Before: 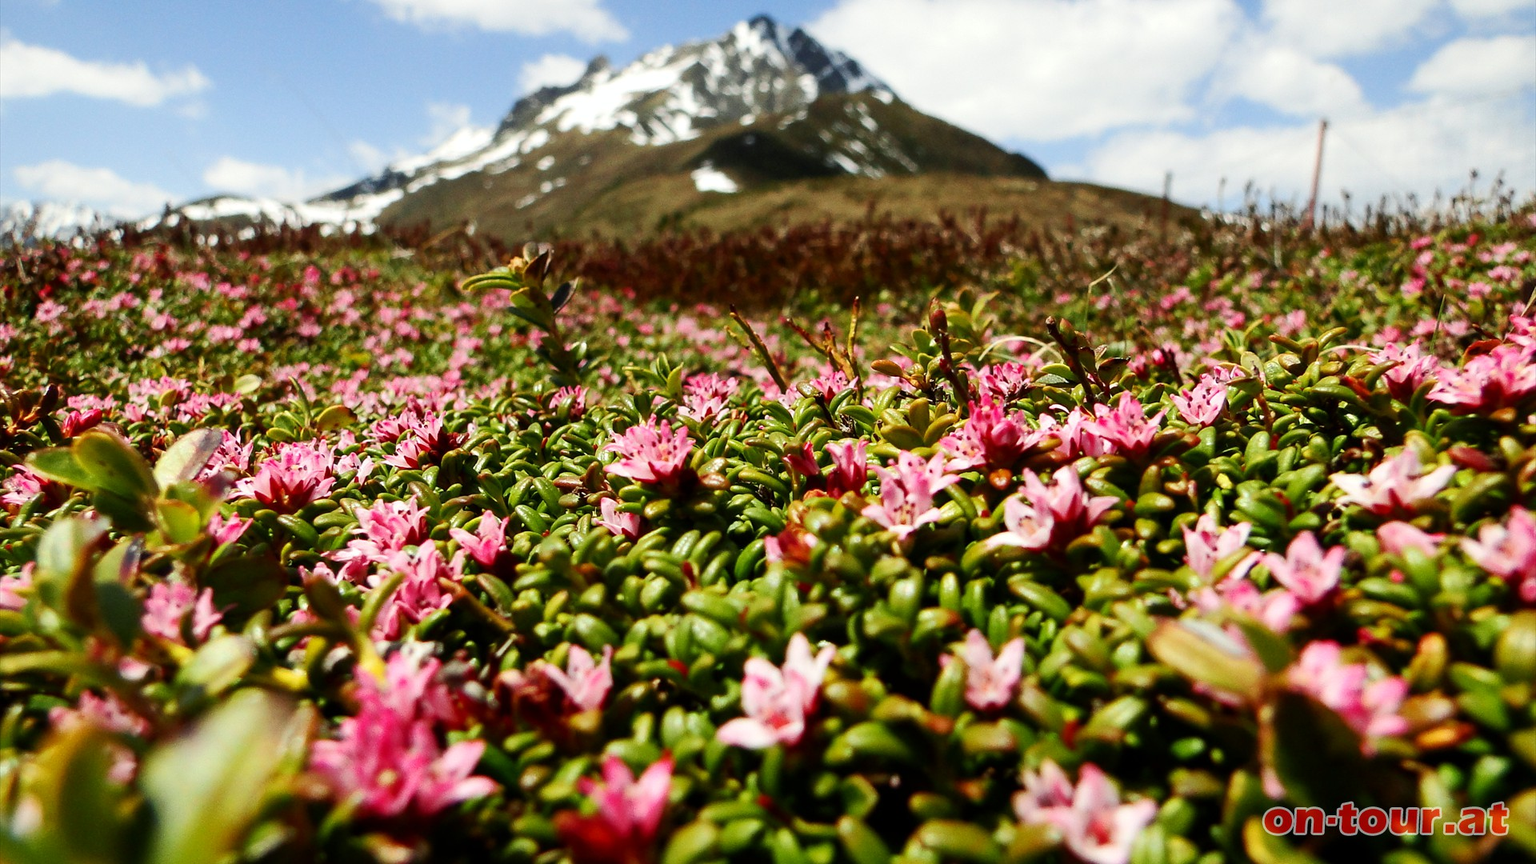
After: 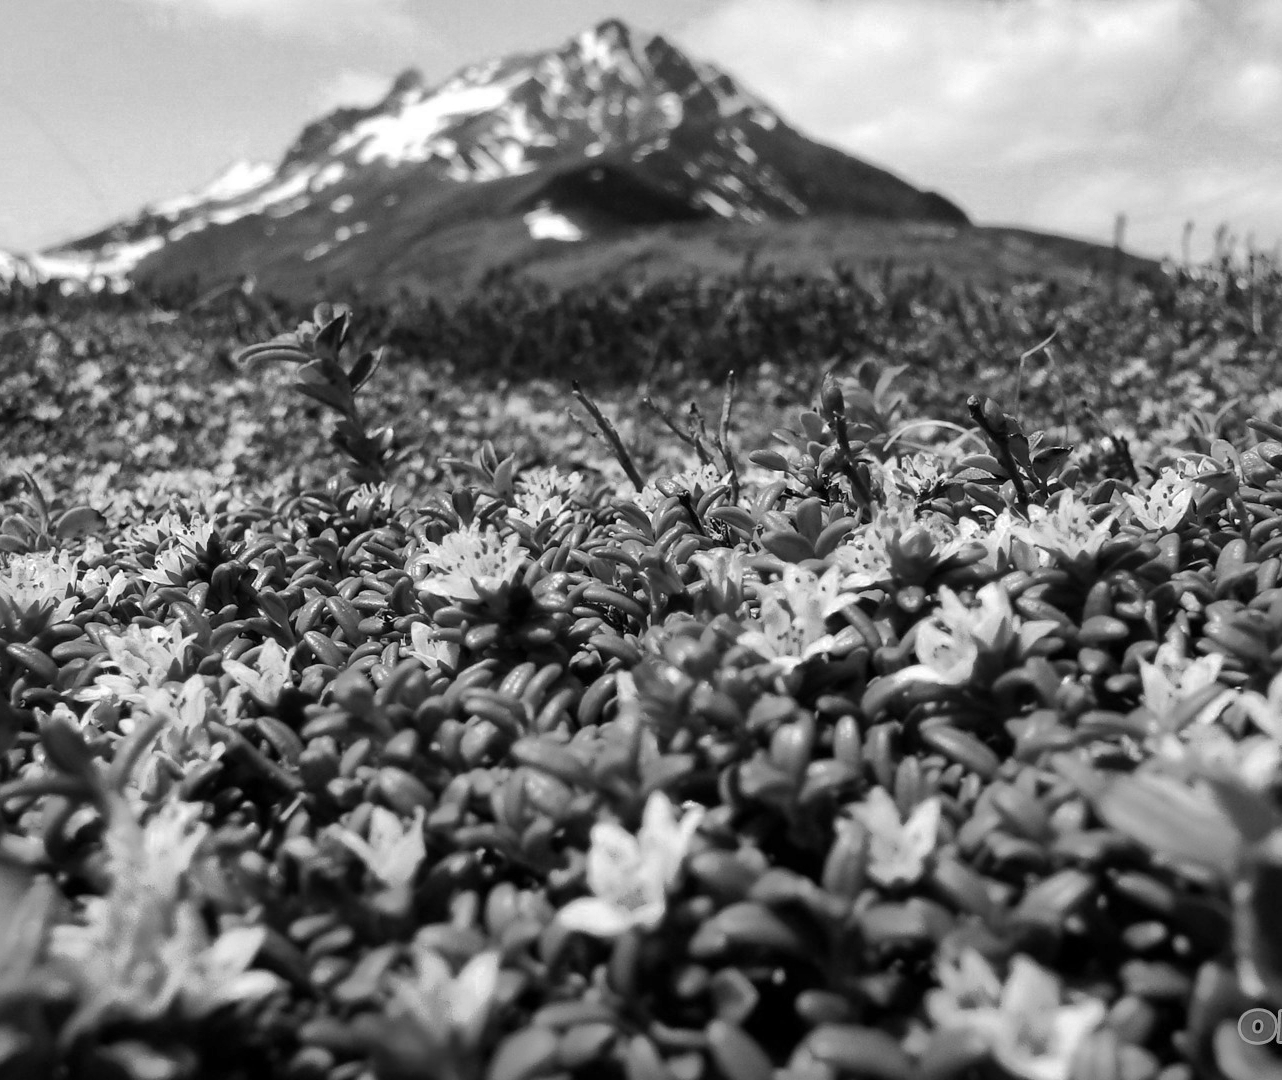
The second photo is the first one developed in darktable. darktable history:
crop and rotate: left 17.745%, right 15.461%
shadows and highlights: shadows 39.34, highlights -59.97
color zones: curves: ch0 [(0, 0.613) (0.01, 0.613) (0.245, 0.448) (0.498, 0.529) (0.642, 0.665) (0.879, 0.777) (0.99, 0.613)]; ch1 [(0, 0) (0.143, 0) (0.286, 0) (0.429, 0) (0.571, 0) (0.714, 0) (0.857, 0)]
